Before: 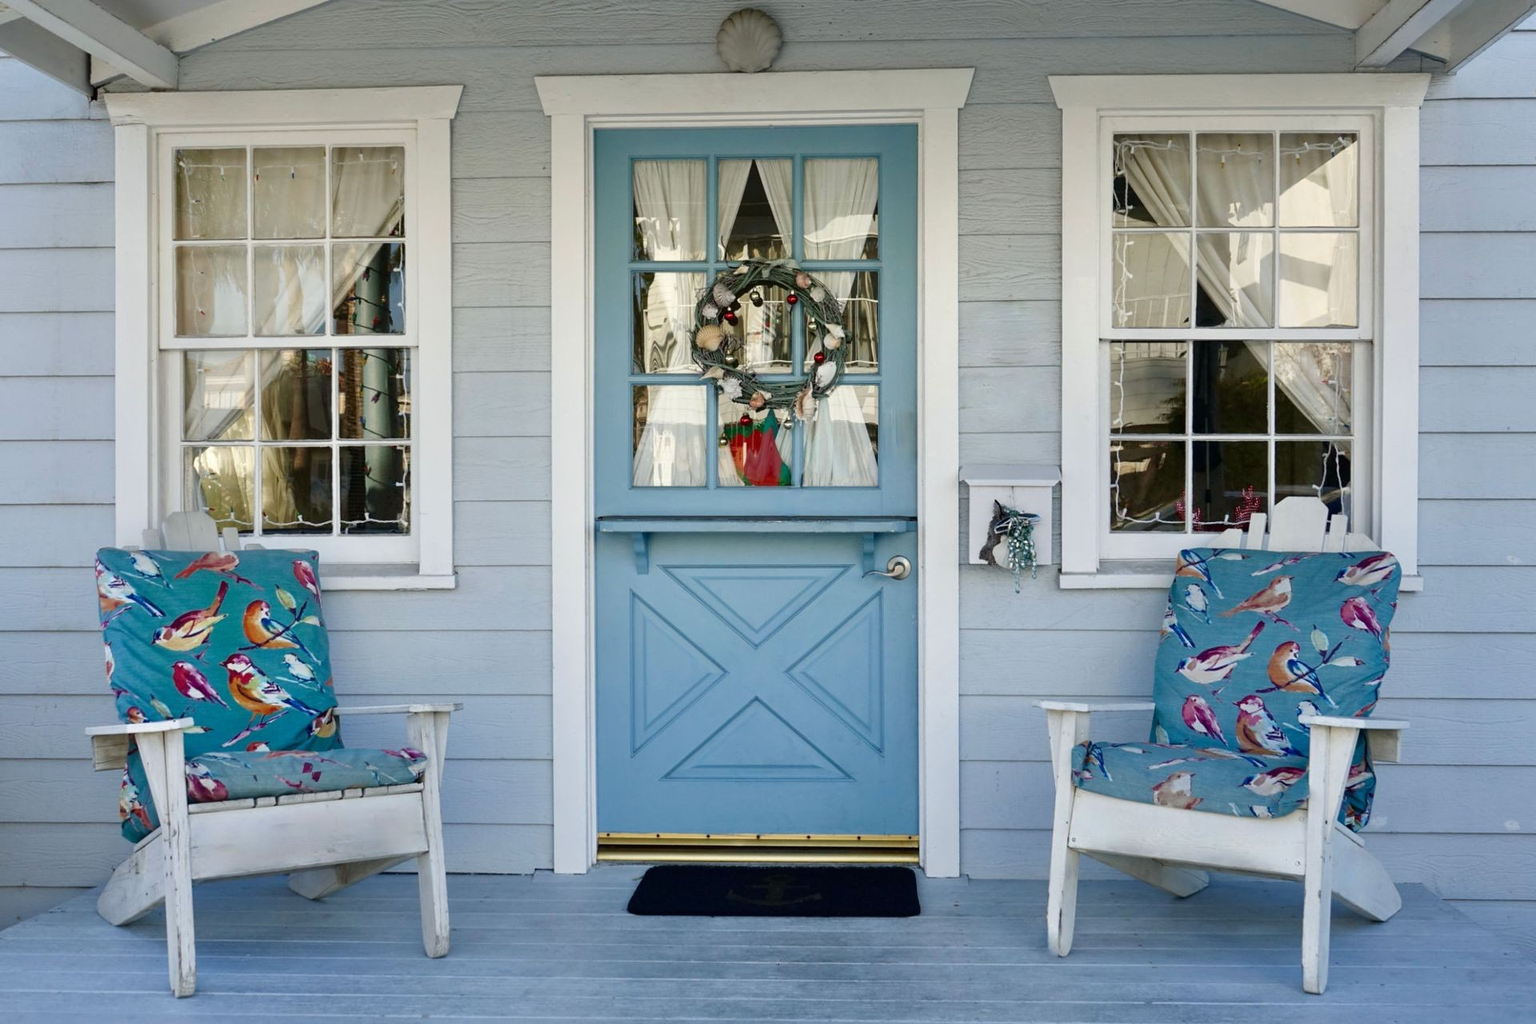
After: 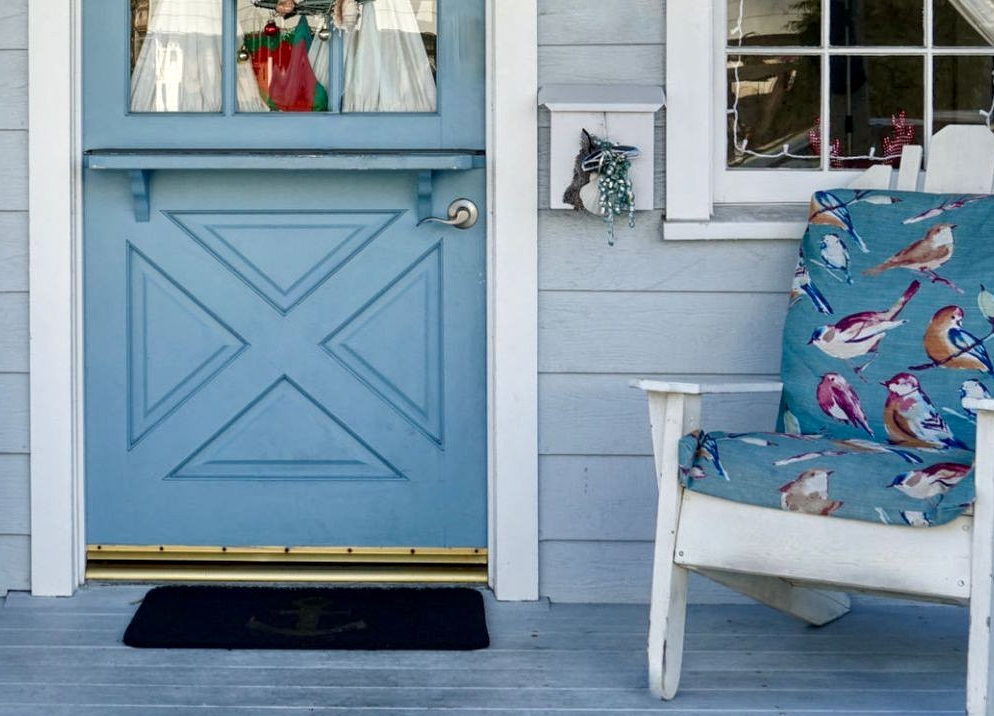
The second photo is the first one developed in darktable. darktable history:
crop: left 34.479%, top 38.822%, right 13.718%, bottom 5.172%
local contrast: highlights 99%, shadows 86%, detail 160%, midtone range 0.2
